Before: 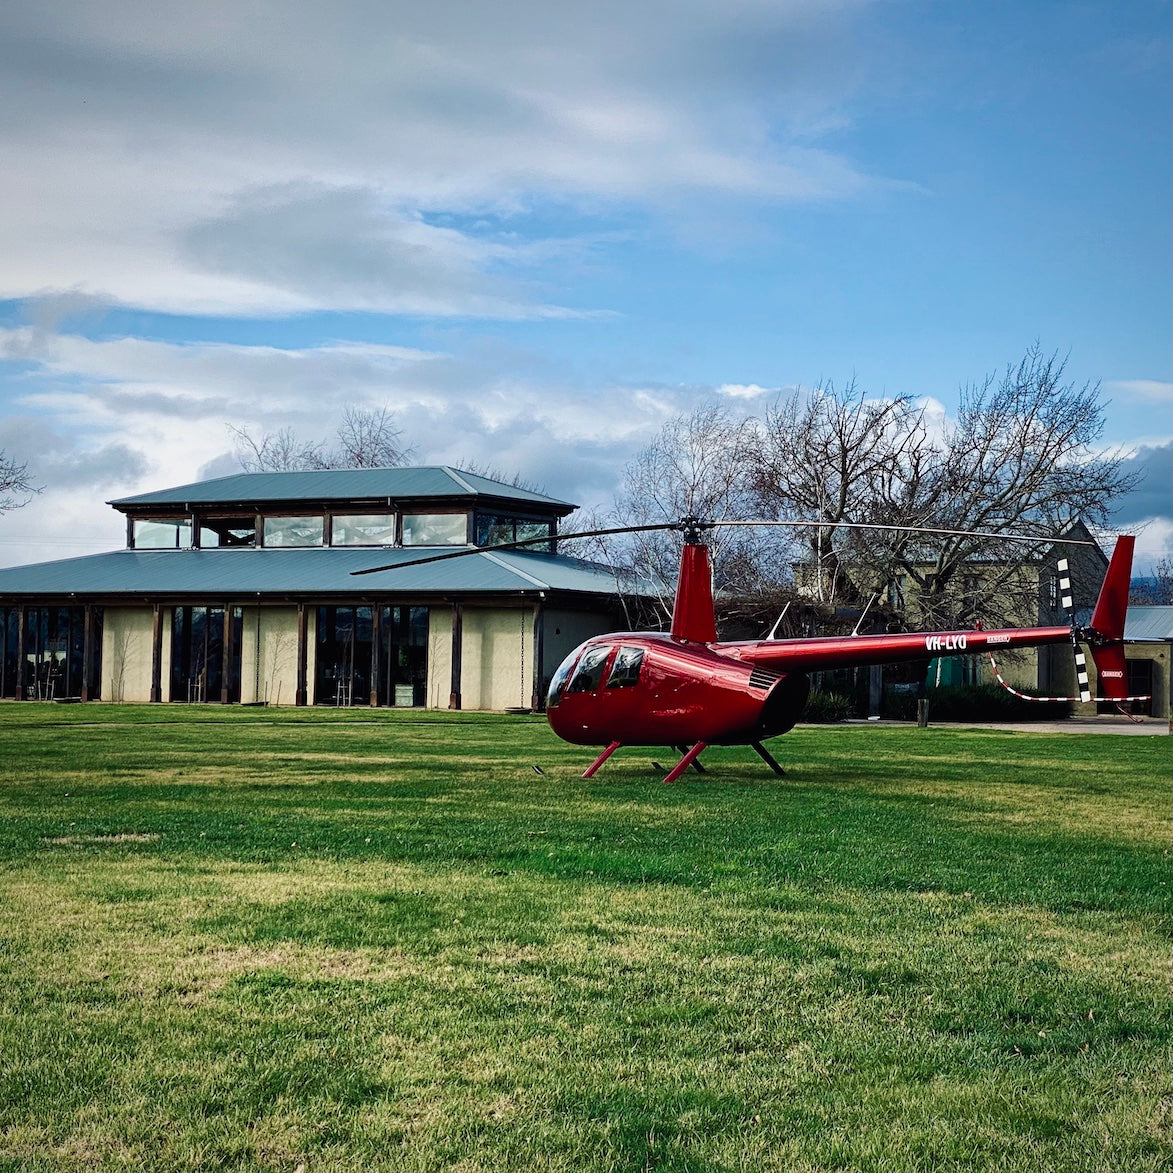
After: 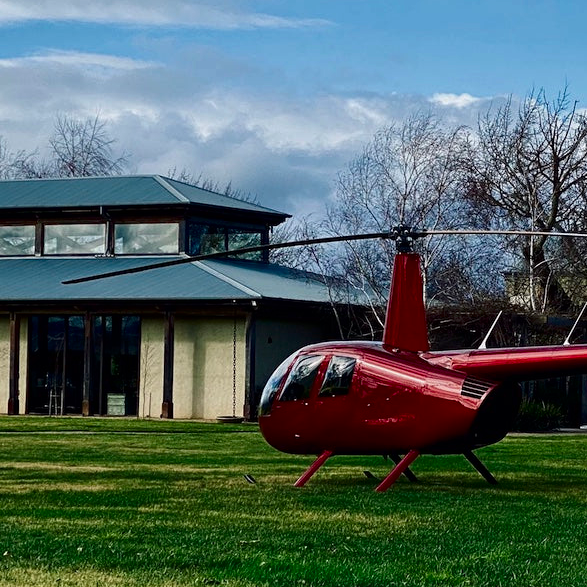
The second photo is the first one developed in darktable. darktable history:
contrast brightness saturation: brightness -0.211, saturation 0.084
crop: left 24.634%, top 24.889%, right 25.243%, bottom 25.052%
